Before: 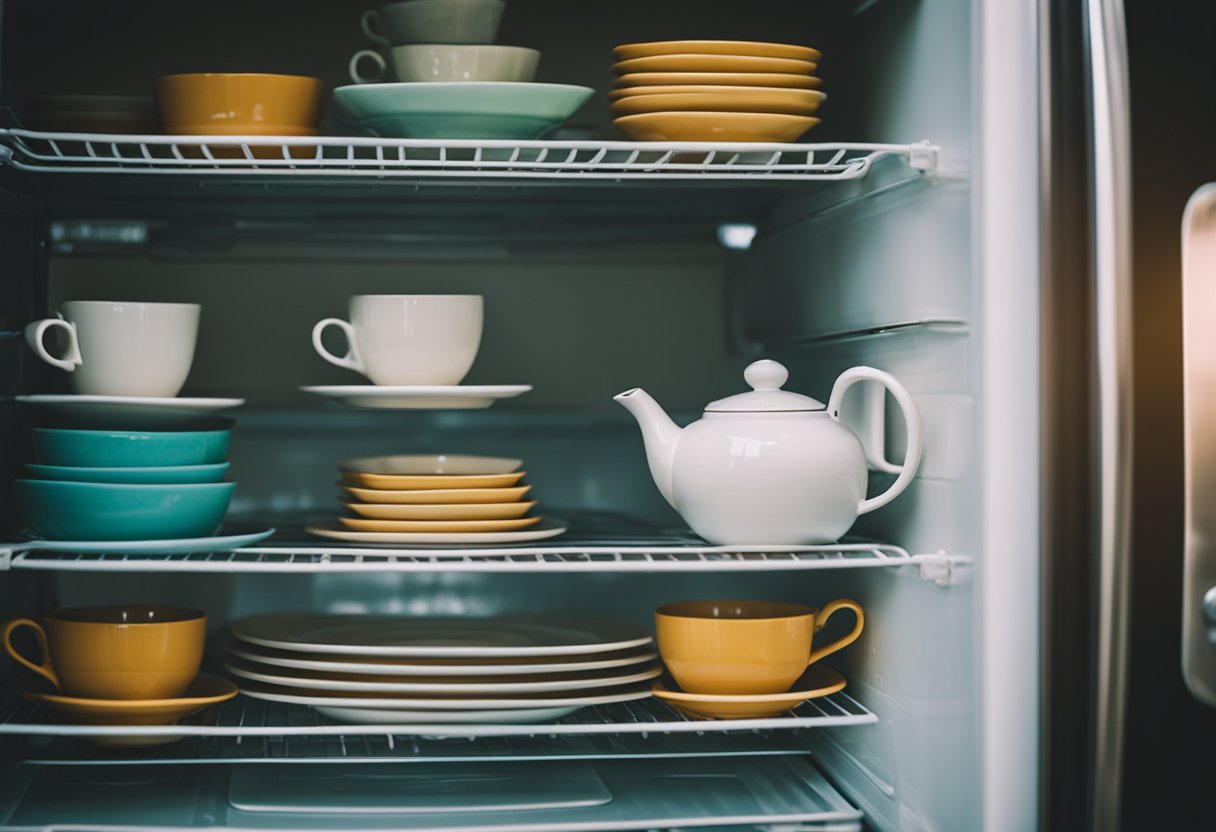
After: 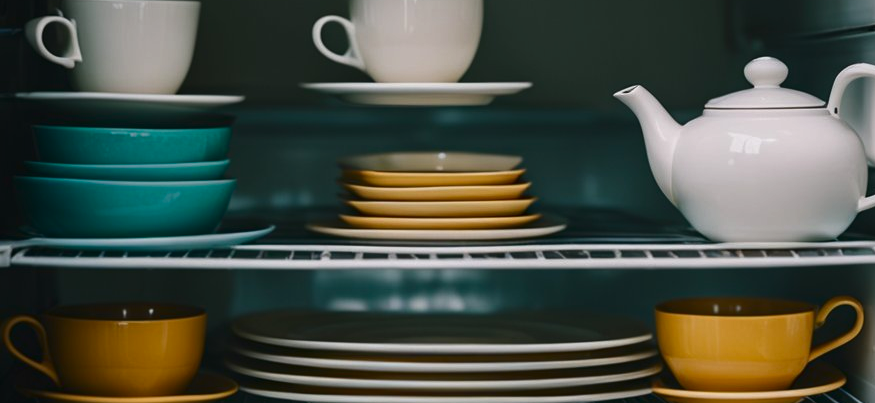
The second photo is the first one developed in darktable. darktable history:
contrast brightness saturation: brightness -0.2, saturation 0.08
crop: top 36.498%, right 27.964%, bottom 14.995%
vignetting: fall-off start 91.19%
white balance: red 1, blue 1
